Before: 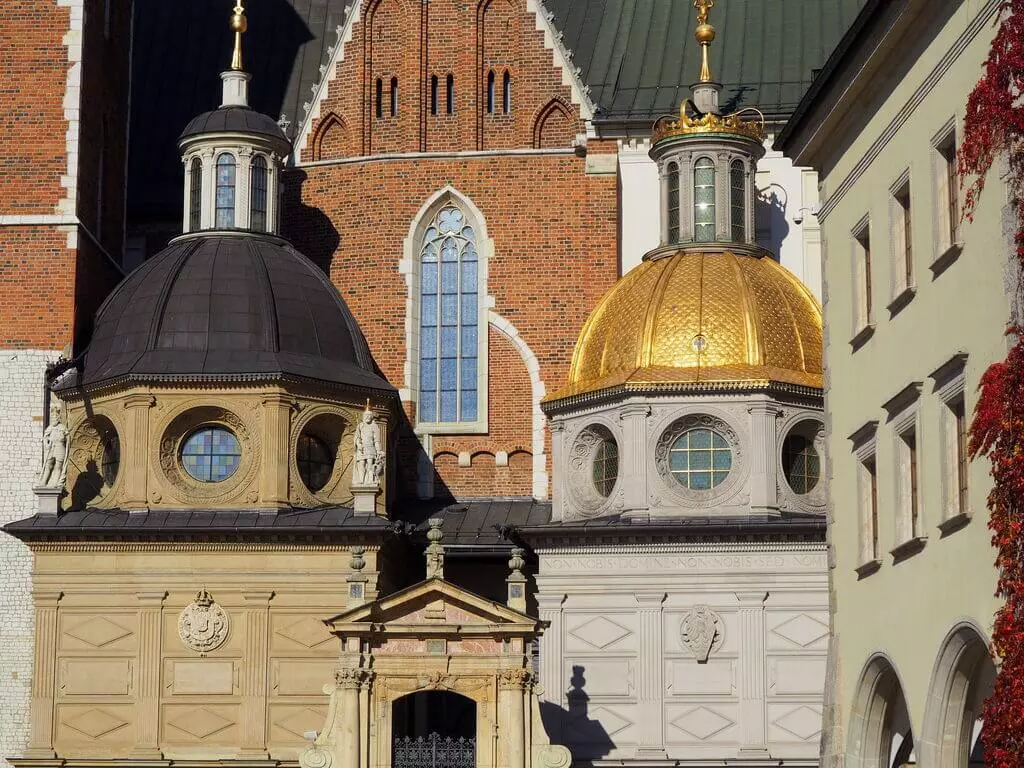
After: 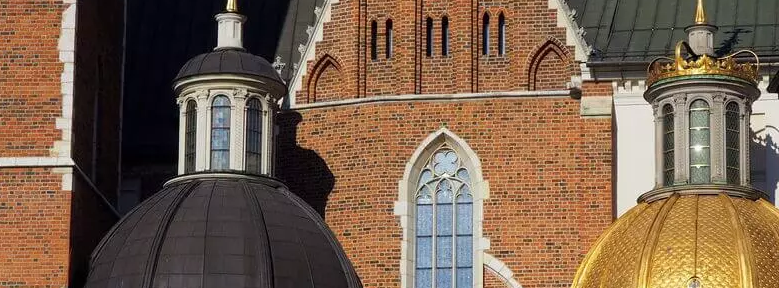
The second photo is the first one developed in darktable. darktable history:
crop: left 0.549%, top 7.632%, right 23.348%, bottom 54.835%
